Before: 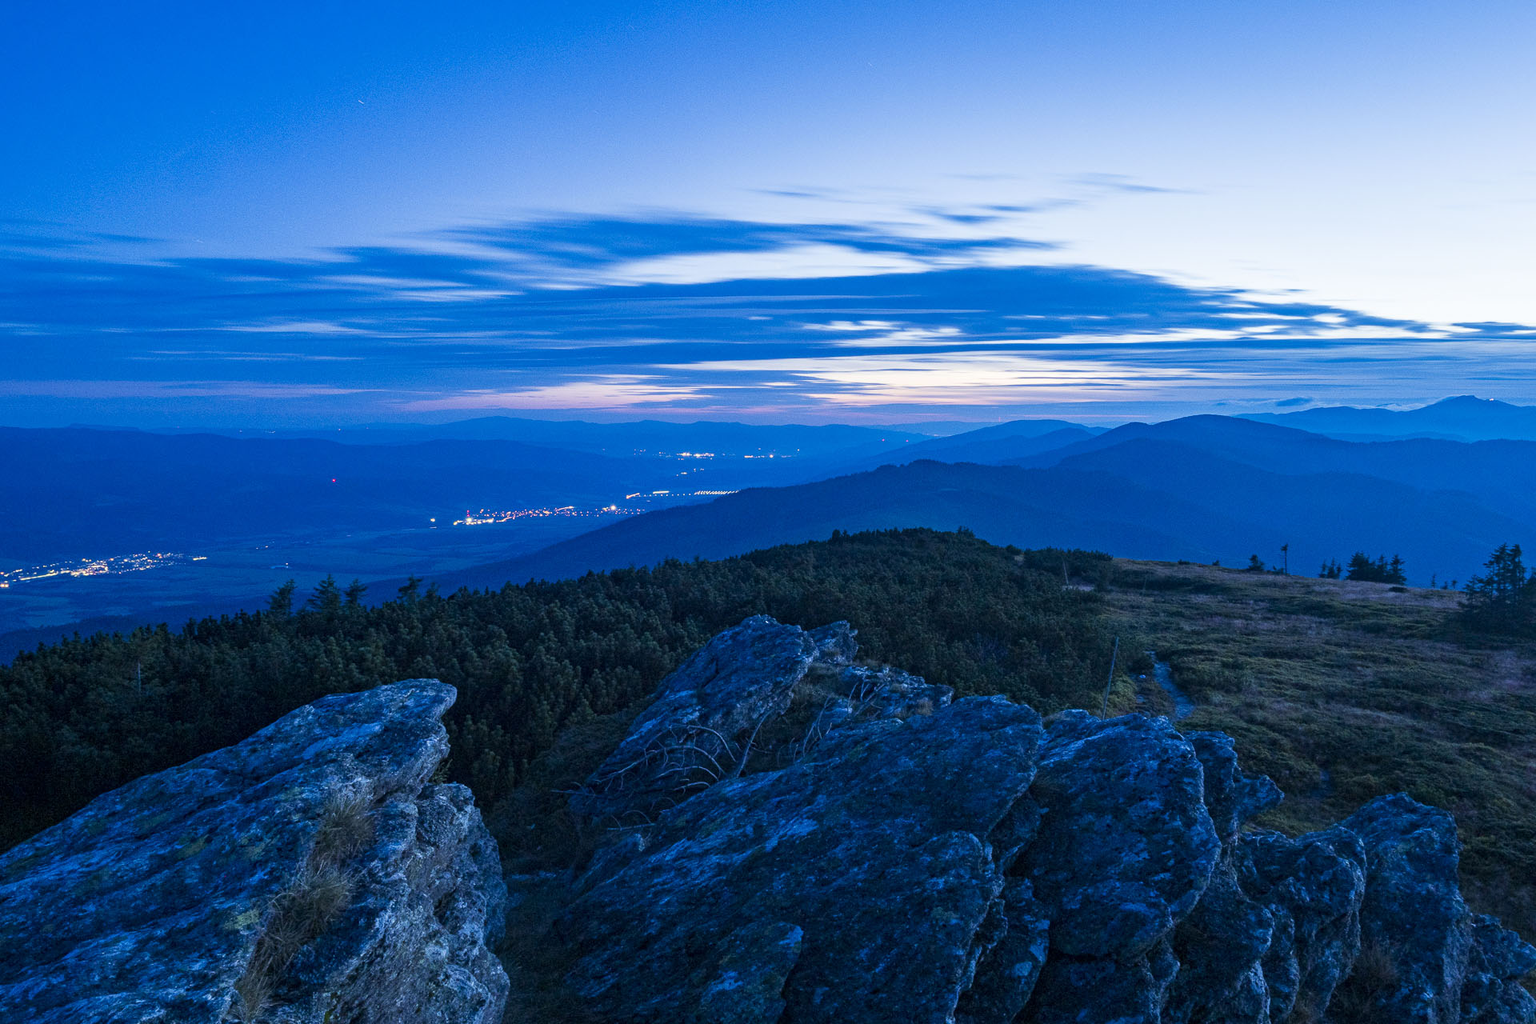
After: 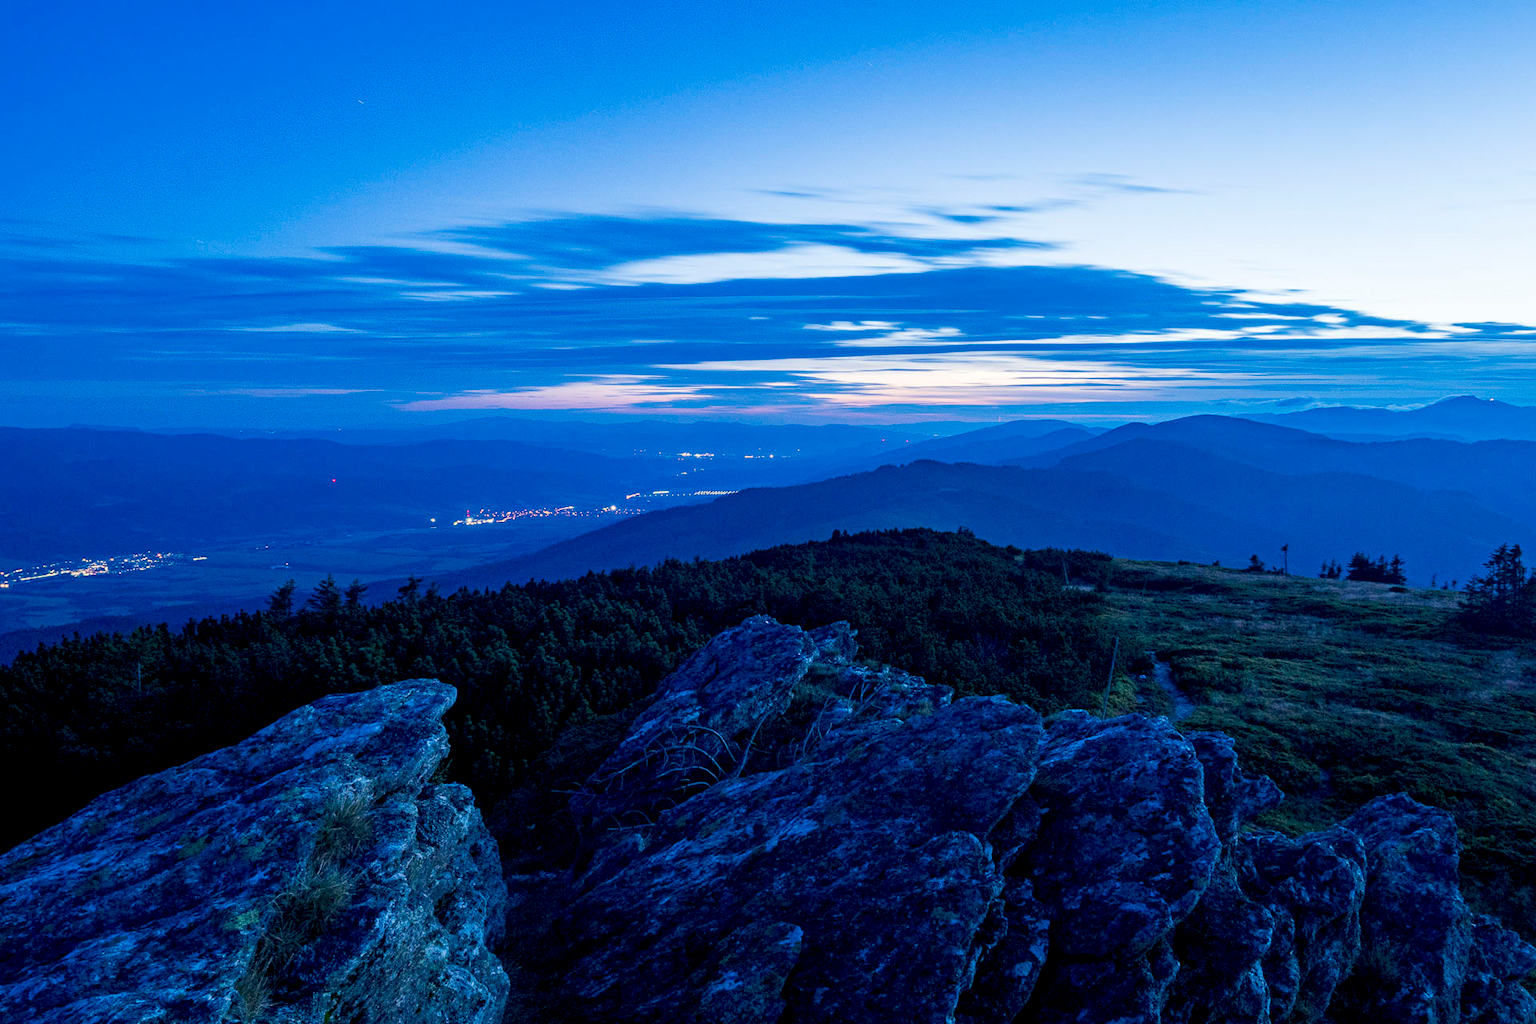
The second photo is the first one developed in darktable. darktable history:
exposure: black level correction 0.009, exposure 0.016 EV, compensate highlight preservation false
